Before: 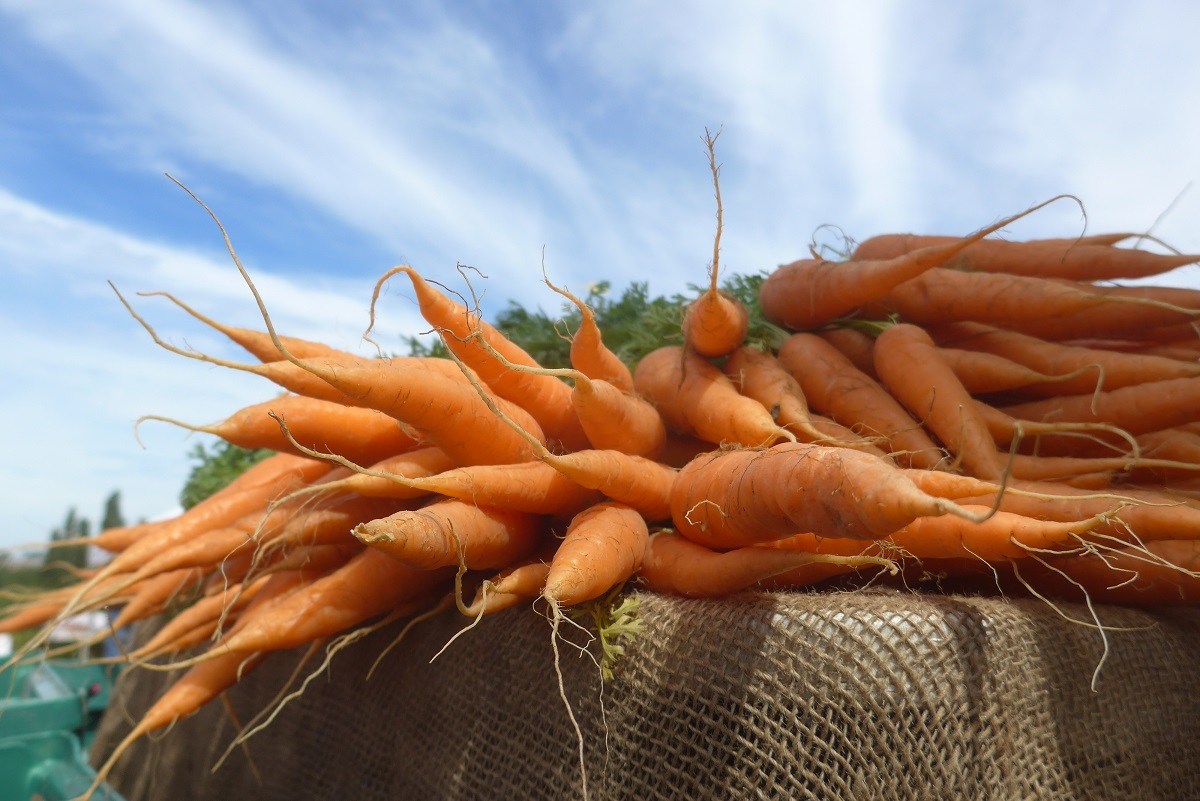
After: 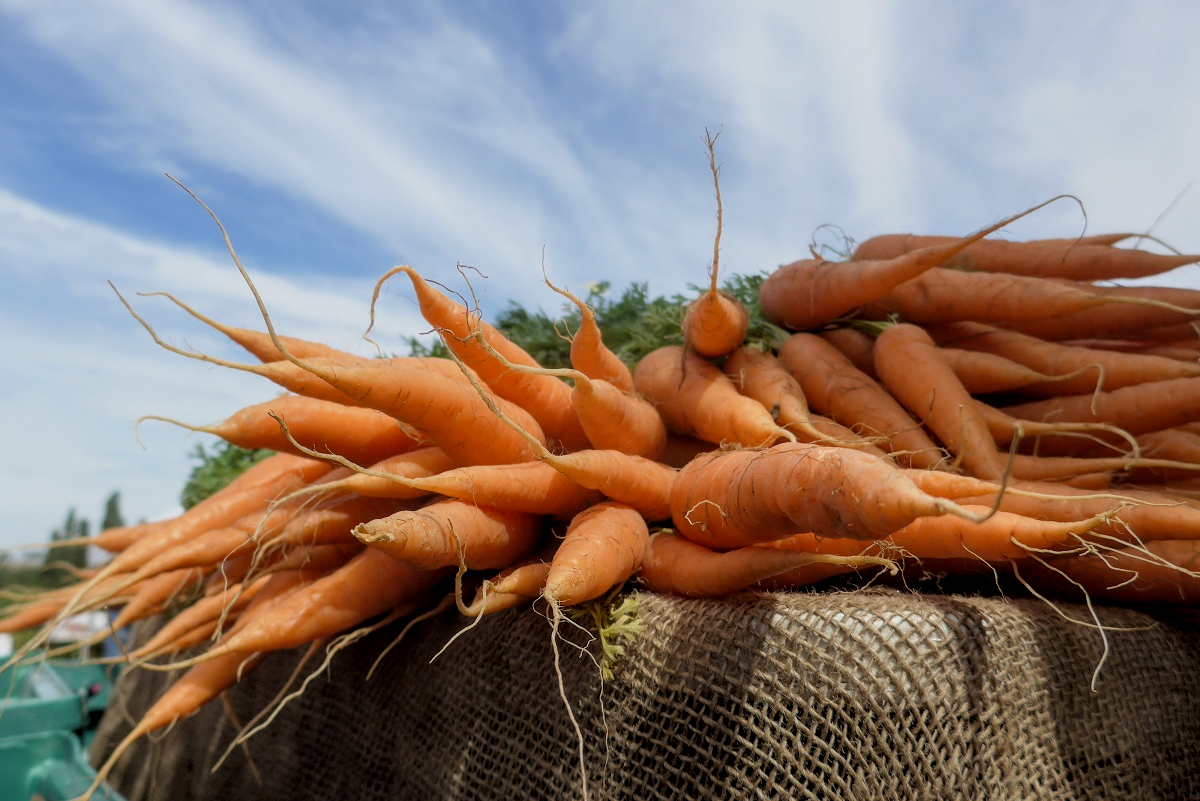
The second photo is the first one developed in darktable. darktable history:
filmic rgb: black relative exposure -7.62 EV, white relative exposure 4.62 EV, target black luminance 0%, hardness 3.49, latitude 50.28%, contrast 1.034, highlights saturation mix 8.81%, shadows ↔ highlights balance -0.175%
local contrast: highlights 53%, shadows 52%, detail 130%, midtone range 0.459
